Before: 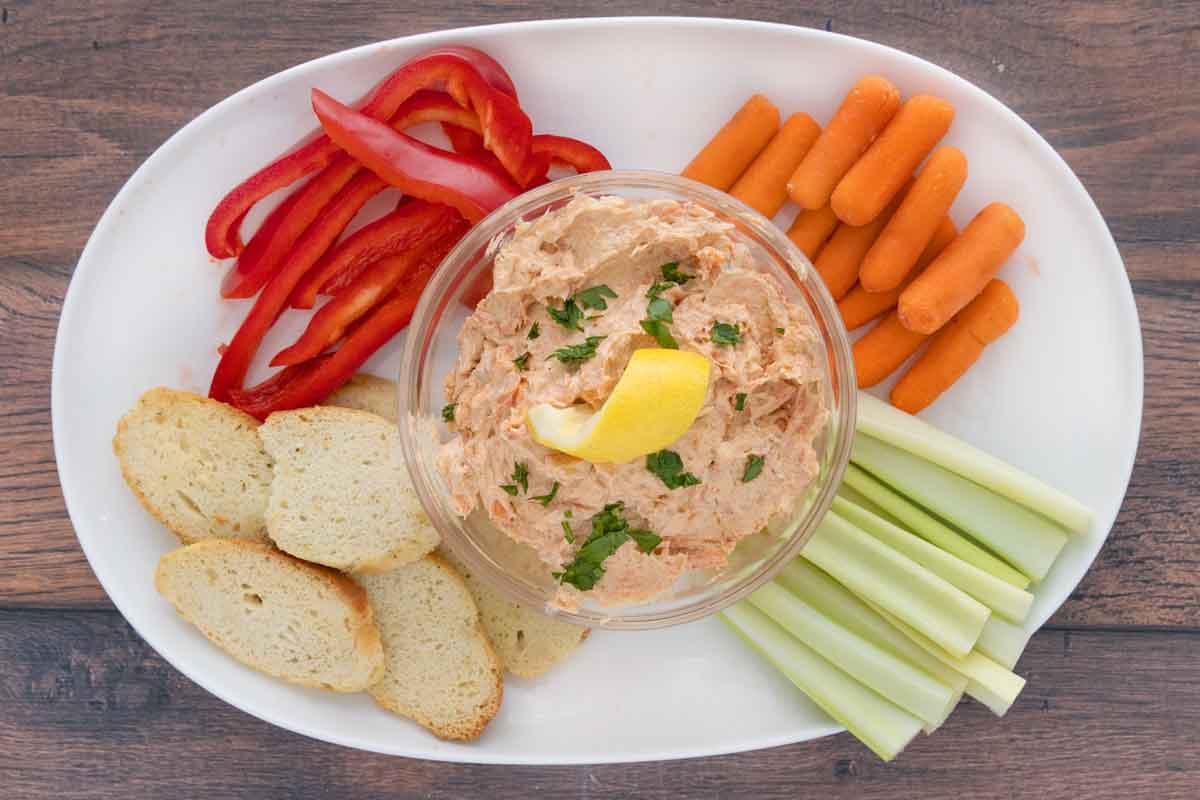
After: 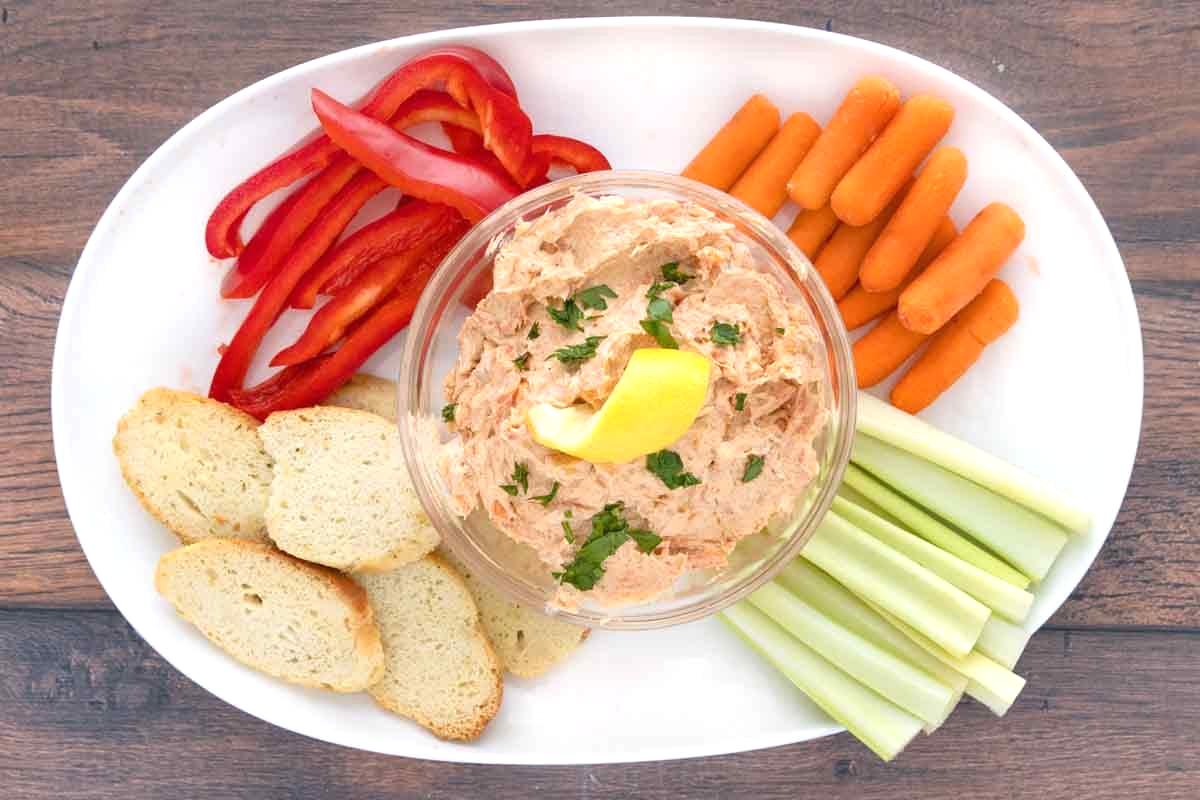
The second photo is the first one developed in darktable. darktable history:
tone equalizer: -8 EV -1.84 EV, -7 EV -1.16 EV, -6 EV -1.62 EV, smoothing diameter 25%, edges refinement/feathering 10, preserve details guided filter
exposure: black level correction 0, exposure 0.5 EV, compensate highlight preservation false
